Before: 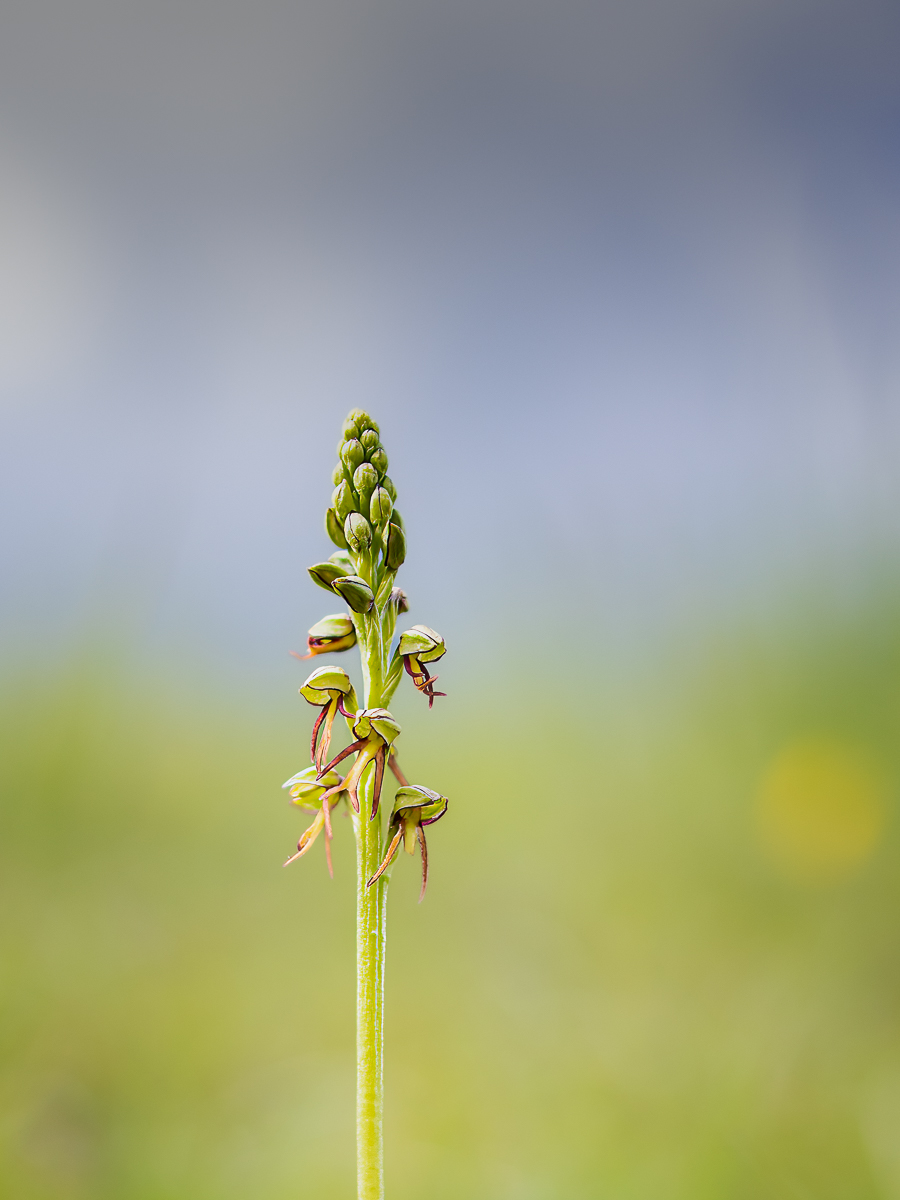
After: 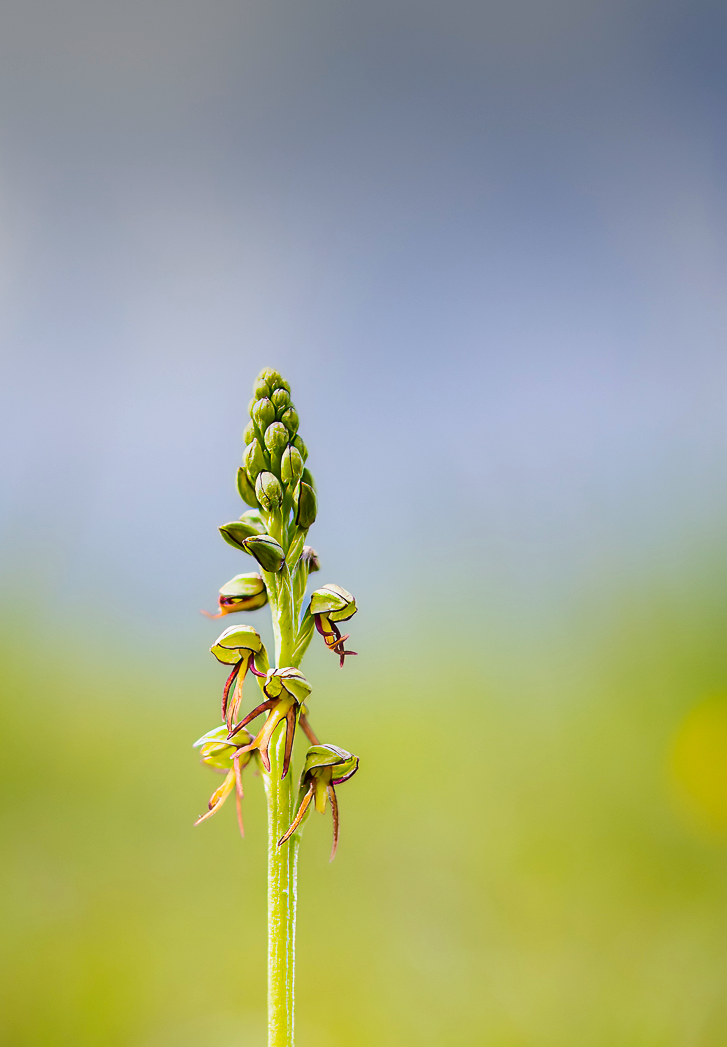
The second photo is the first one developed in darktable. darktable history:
crop: left 9.959%, top 3.494%, right 9.209%, bottom 9.209%
color balance rgb: shadows lift › luminance -7.559%, shadows lift › chroma 2.436%, shadows lift › hue 164.82°, linear chroma grading › global chroma 19.607%, perceptual saturation grading › global saturation 0.448%, global vibrance 11.308%, contrast 4.802%
